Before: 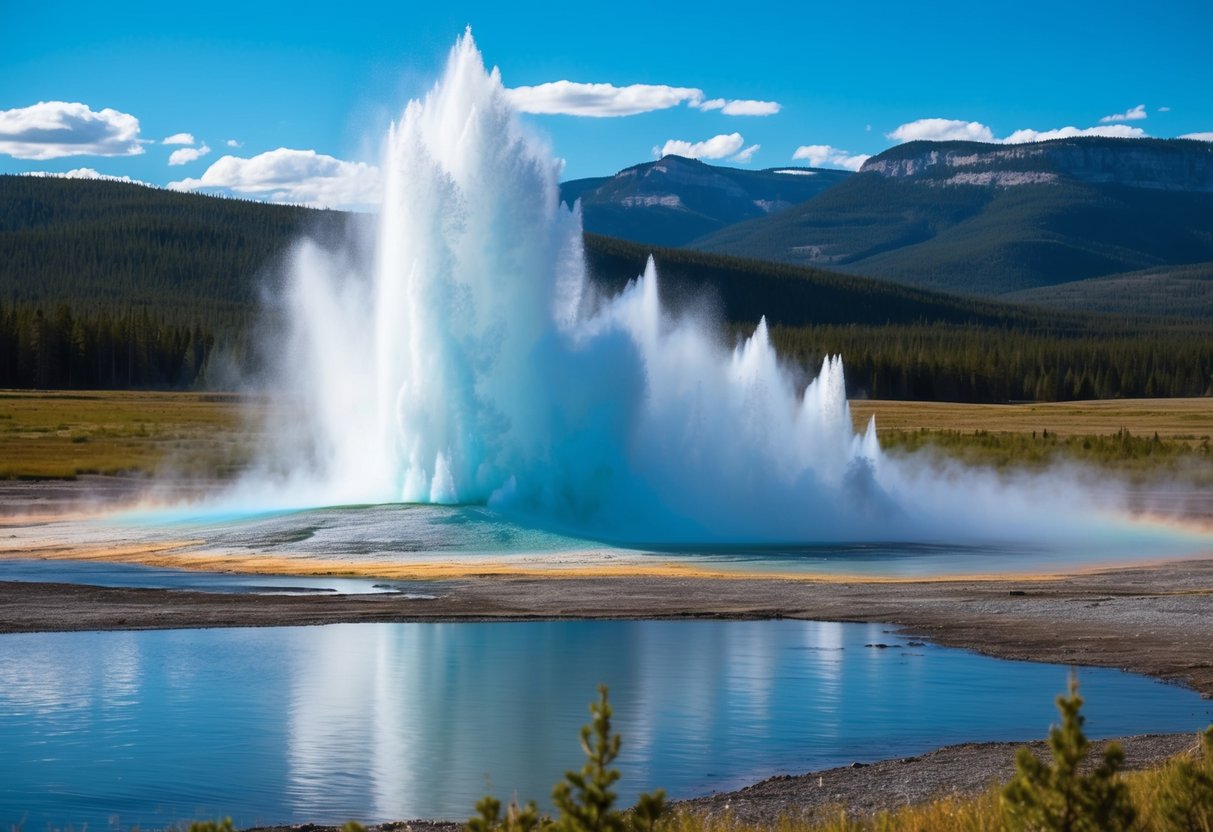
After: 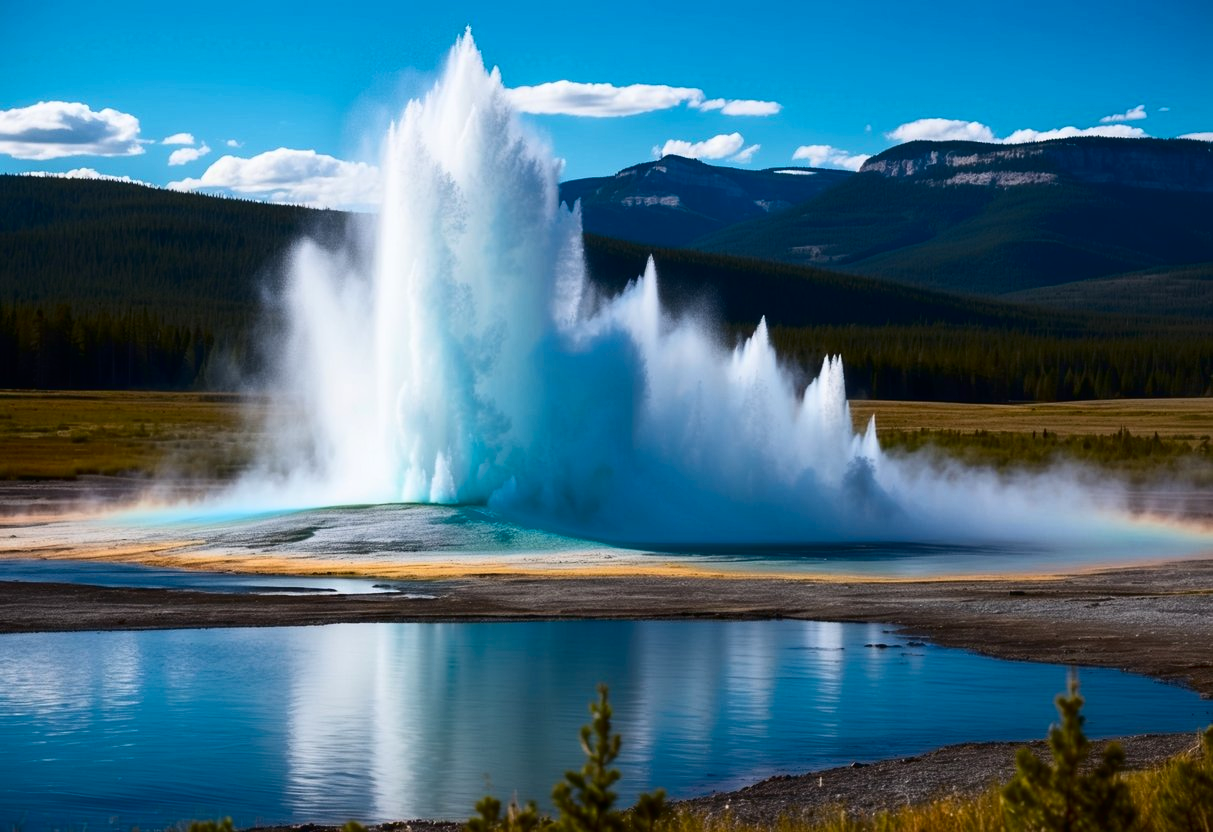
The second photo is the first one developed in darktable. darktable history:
contrast brightness saturation: contrast 0.197, brightness -0.111, saturation 0.097
